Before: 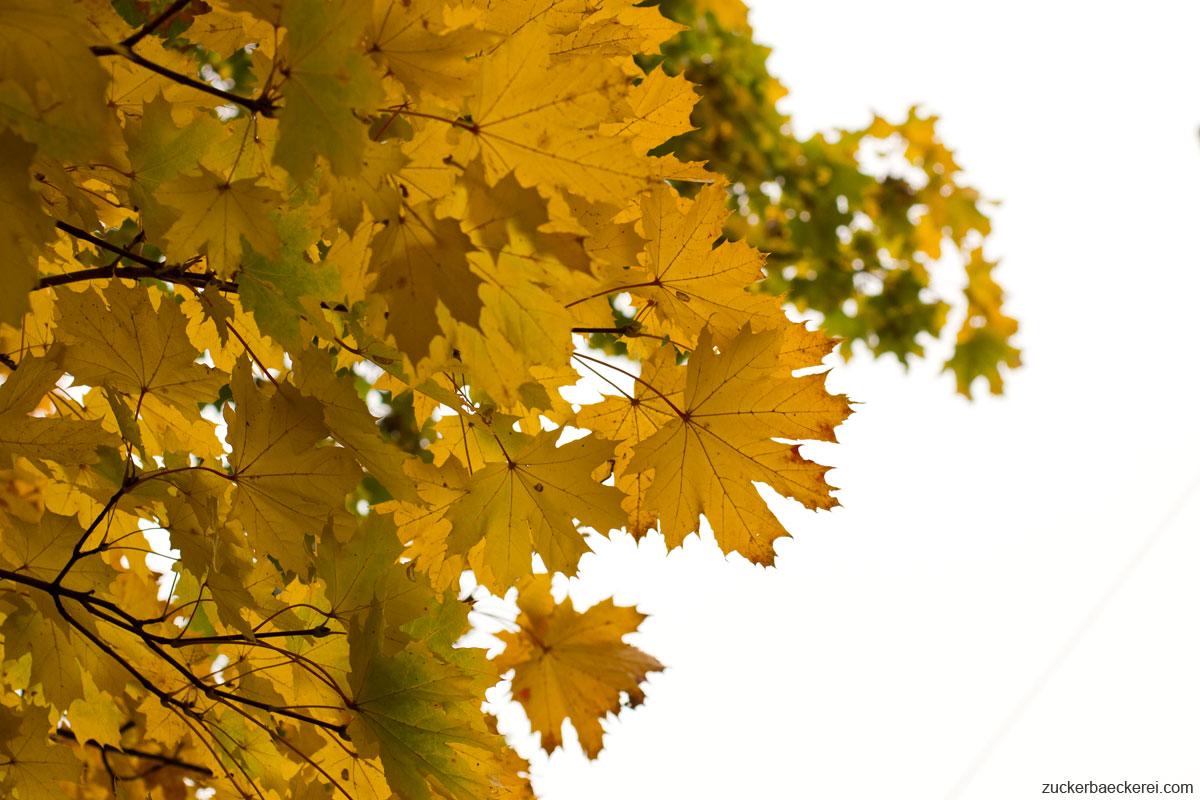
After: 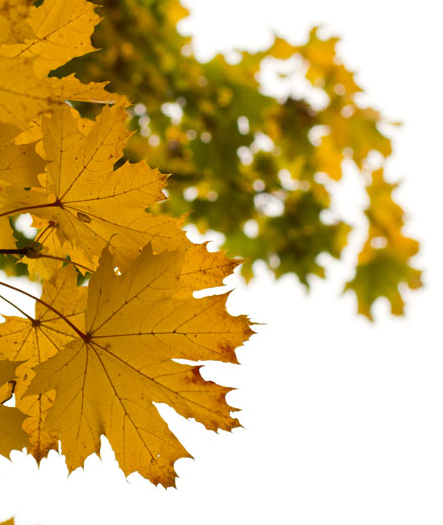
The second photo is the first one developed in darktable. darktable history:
crop and rotate: left 49.936%, top 10.094%, right 13.136%, bottom 24.256%
haze removal: compatibility mode true, adaptive false
